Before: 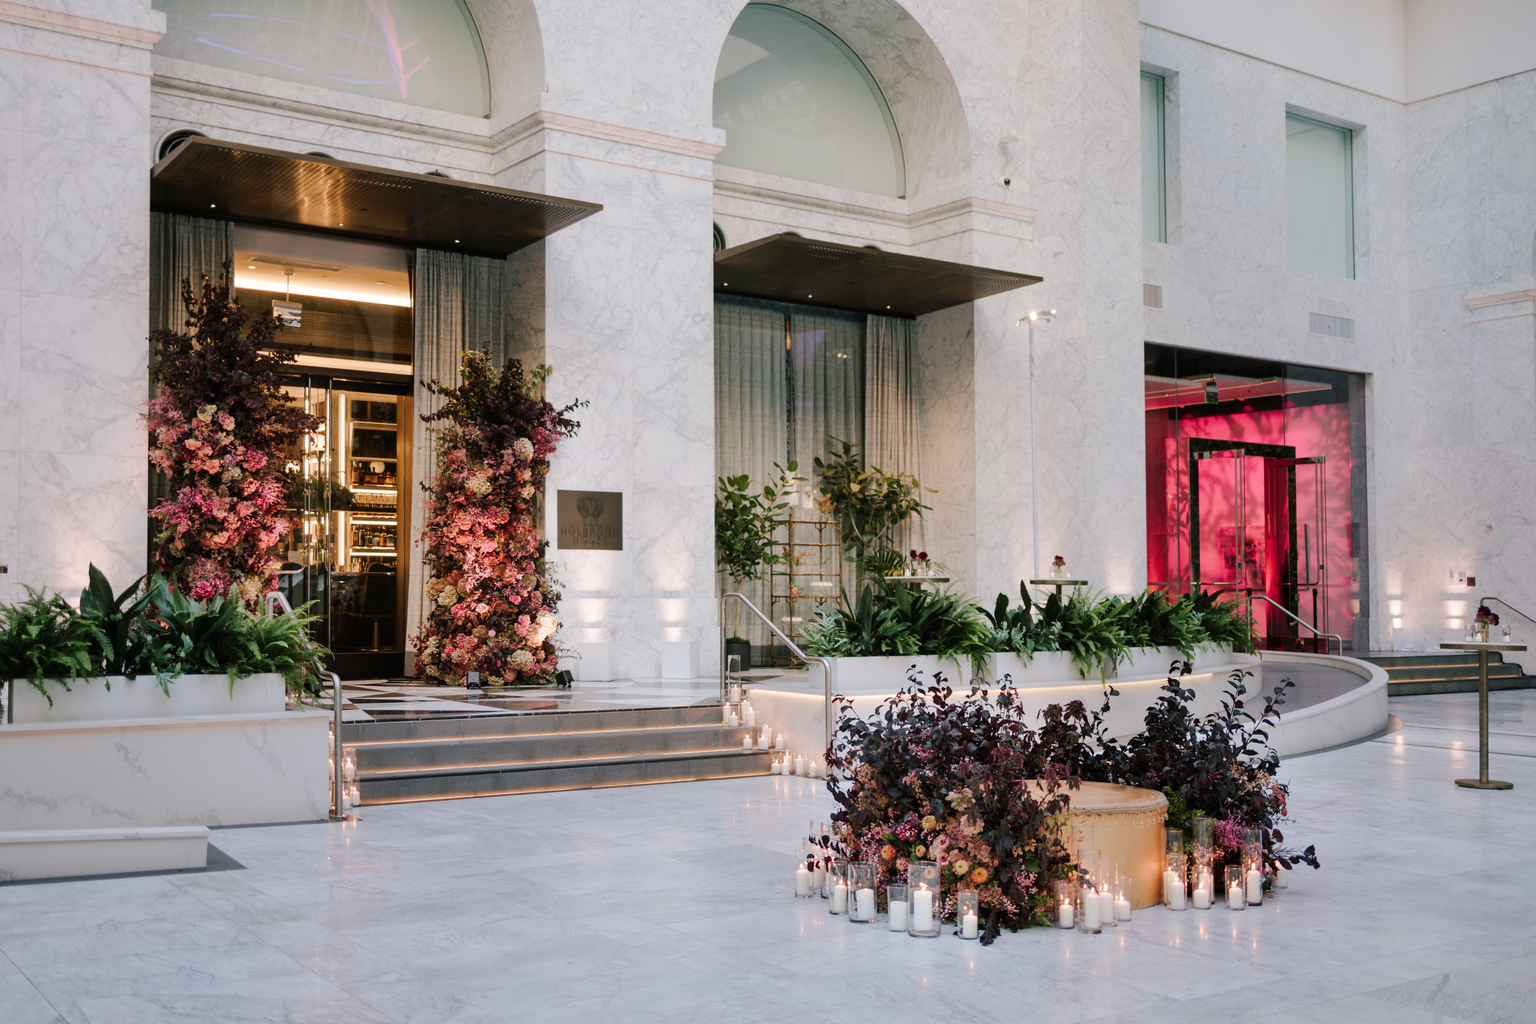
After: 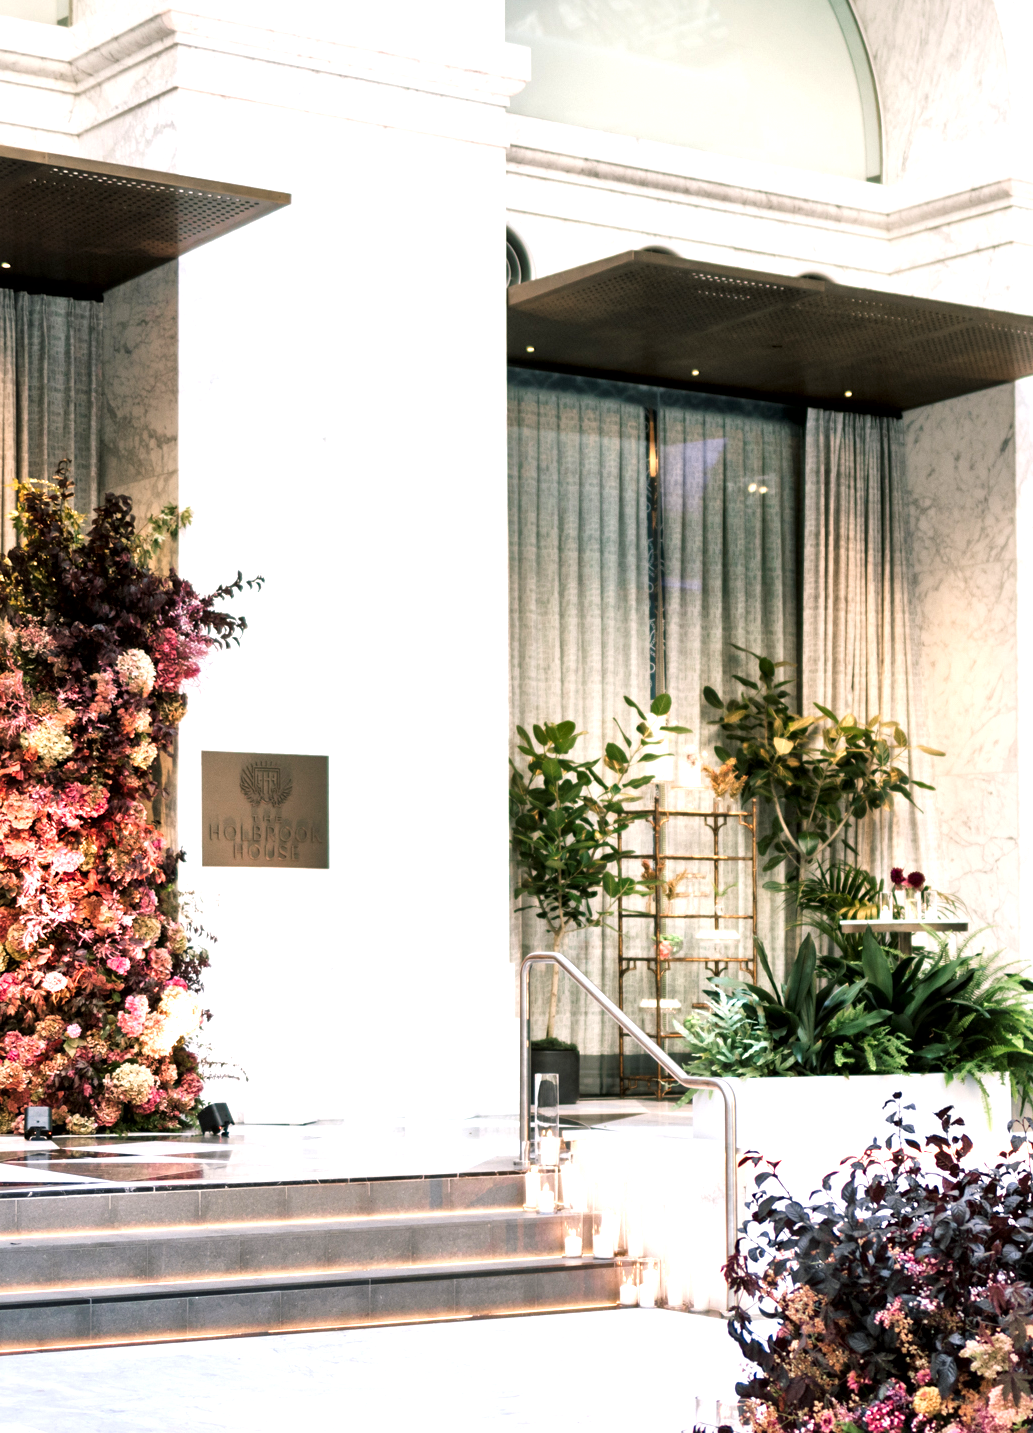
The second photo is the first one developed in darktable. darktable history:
crop and rotate: left 29.577%, top 10.303%, right 35.976%, bottom 18.011%
exposure: exposure 0.74 EV, compensate highlight preservation false
tone equalizer: -8 EV -0.414 EV, -7 EV -0.361 EV, -6 EV -0.308 EV, -5 EV -0.251 EV, -3 EV 0.218 EV, -2 EV 0.341 EV, -1 EV 0.408 EV, +0 EV 0.412 EV
local contrast: mode bilateral grid, contrast 25, coarseness 60, detail 152%, midtone range 0.2
